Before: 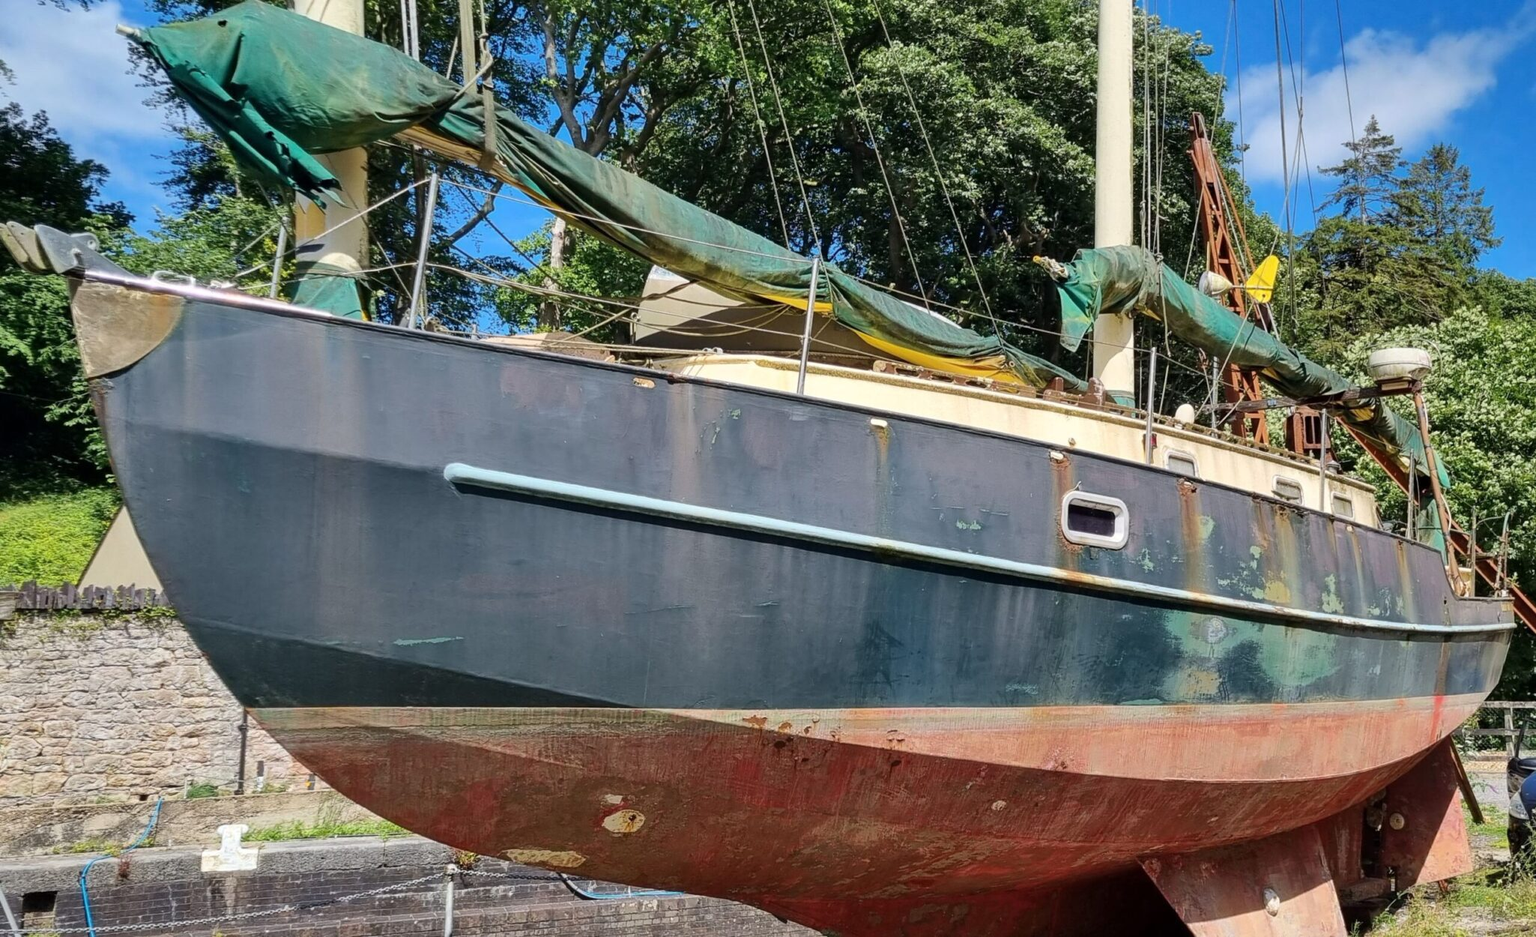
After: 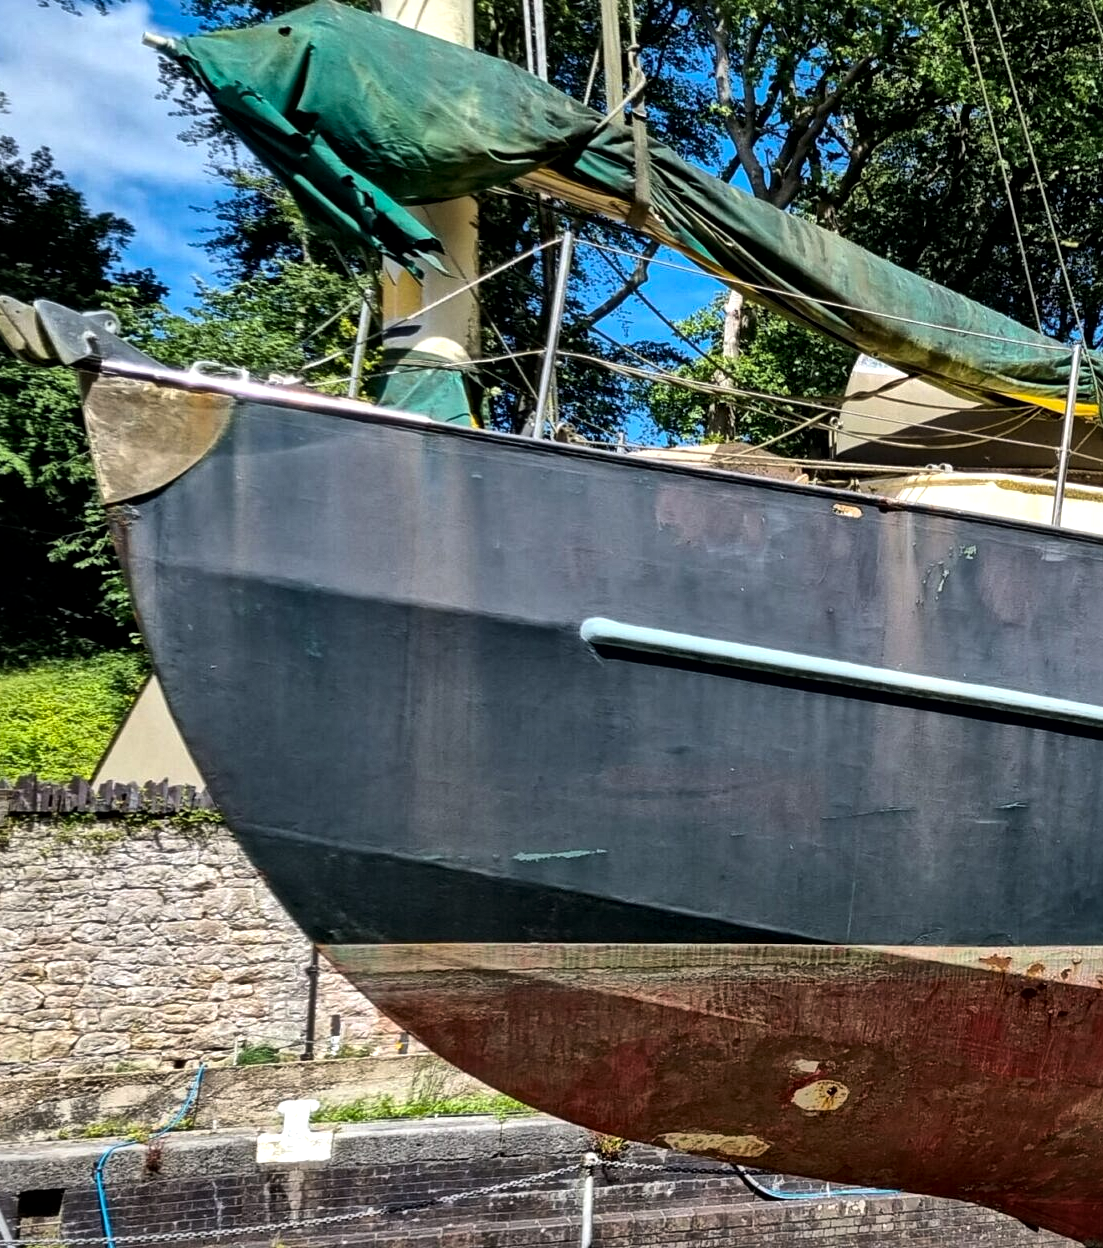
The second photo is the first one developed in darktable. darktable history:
crop: left 0.587%, right 45.588%, bottom 0.086%
color balance rgb: shadows lift › luminance -10%, power › luminance -9%, linear chroma grading › global chroma 10%, global vibrance 10%, contrast 15%, saturation formula JzAzBz (2021)
local contrast: mode bilateral grid, contrast 20, coarseness 19, detail 163%, midtone range 0.2
